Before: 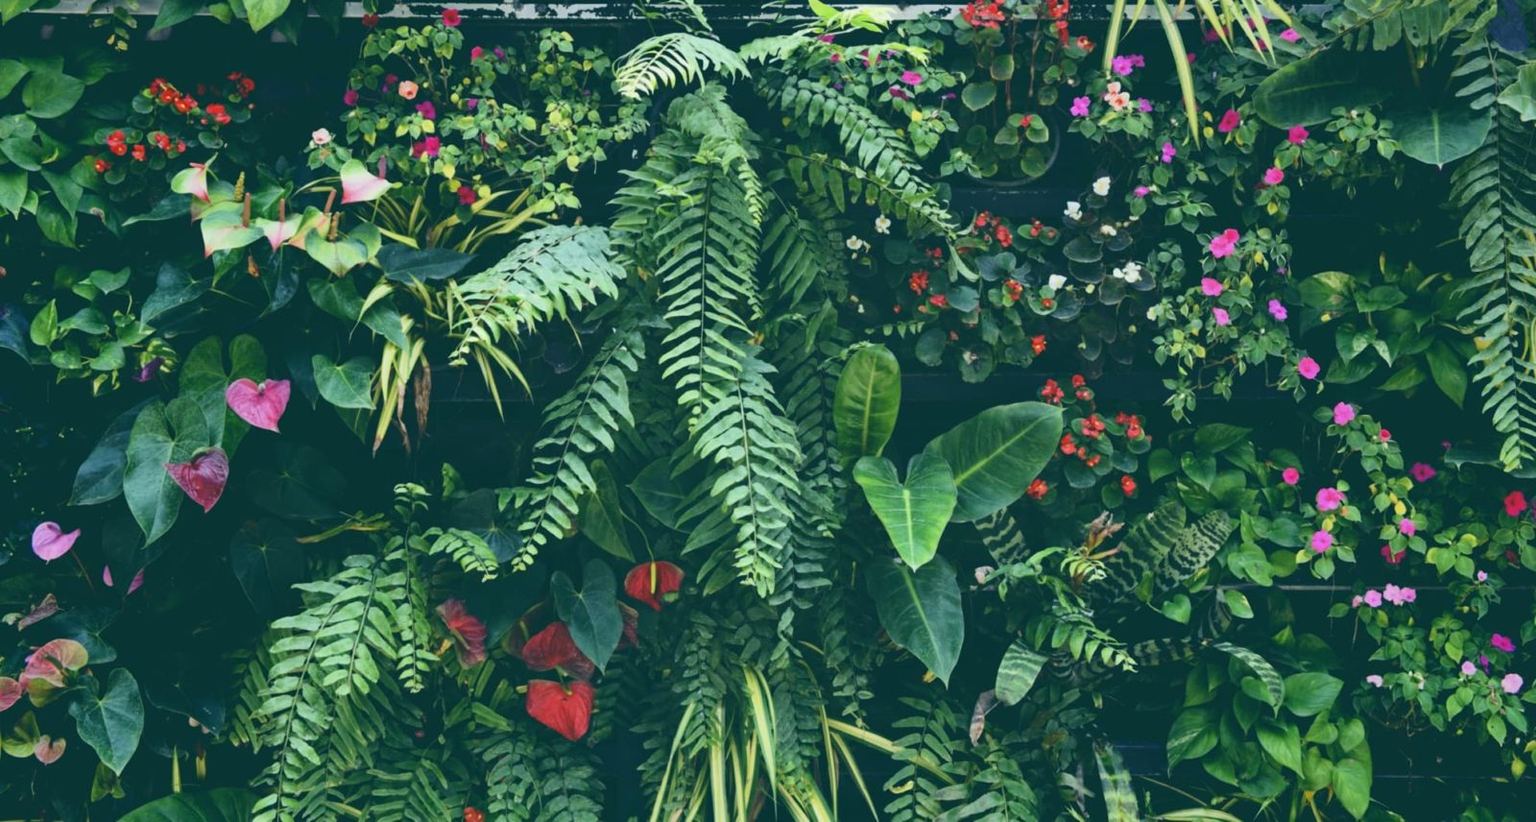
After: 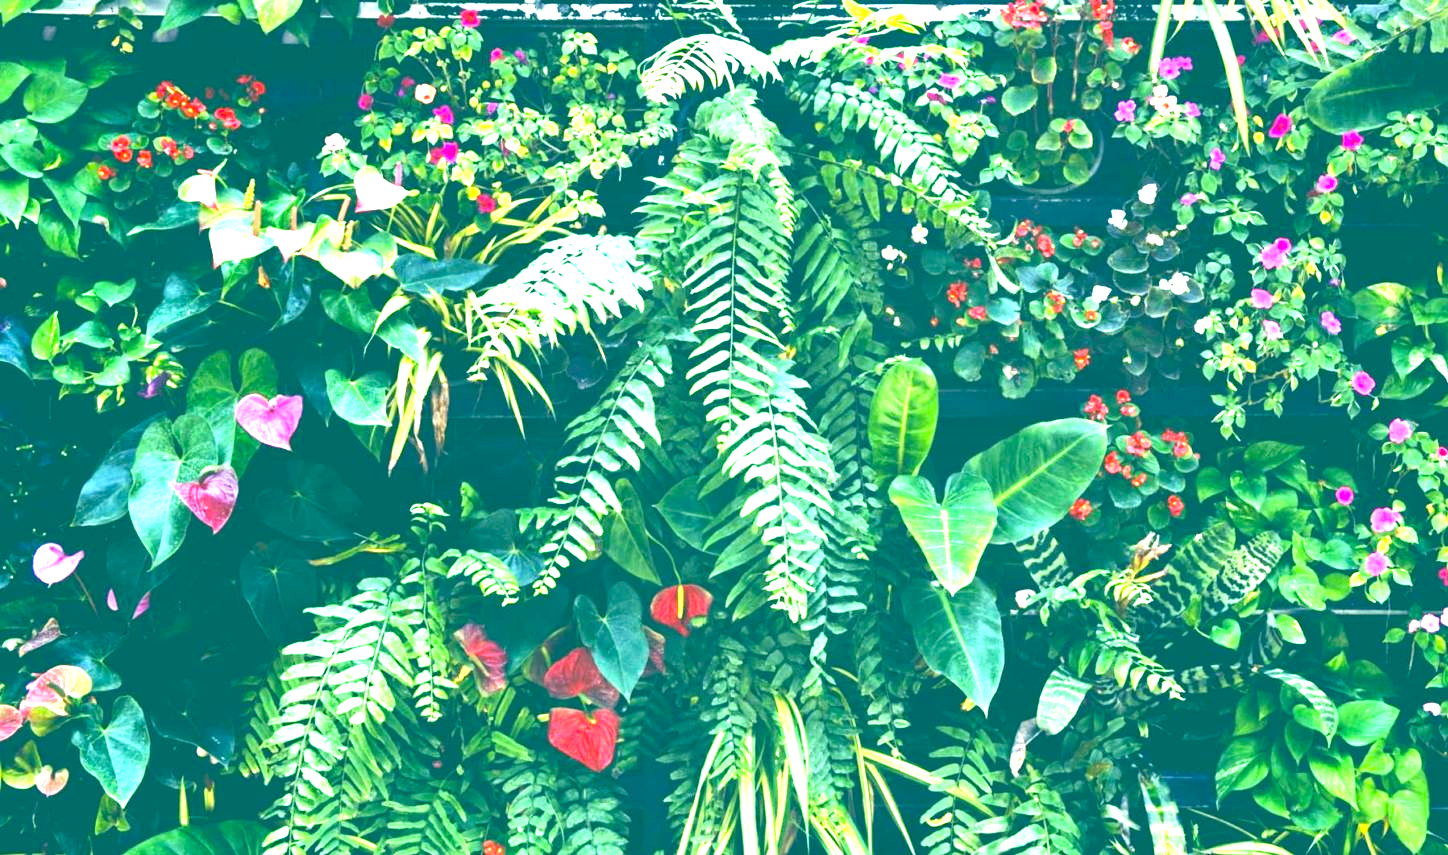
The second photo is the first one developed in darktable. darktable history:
crop: right 9.488%, bottom 0.015%
exposure: black level correction 0, exposure 1.985 EV, compensate exposure bias true, compensate highlight preservation false
color balance rgb: shadows lift › luminance -7.886%, shadows lift › chroma 2.065%, shadows lift › hue 165.58°, power › hue 313.99°, highlights gain › luminance 17.27%, perceptual saturation grading › global saturation 19.509%
